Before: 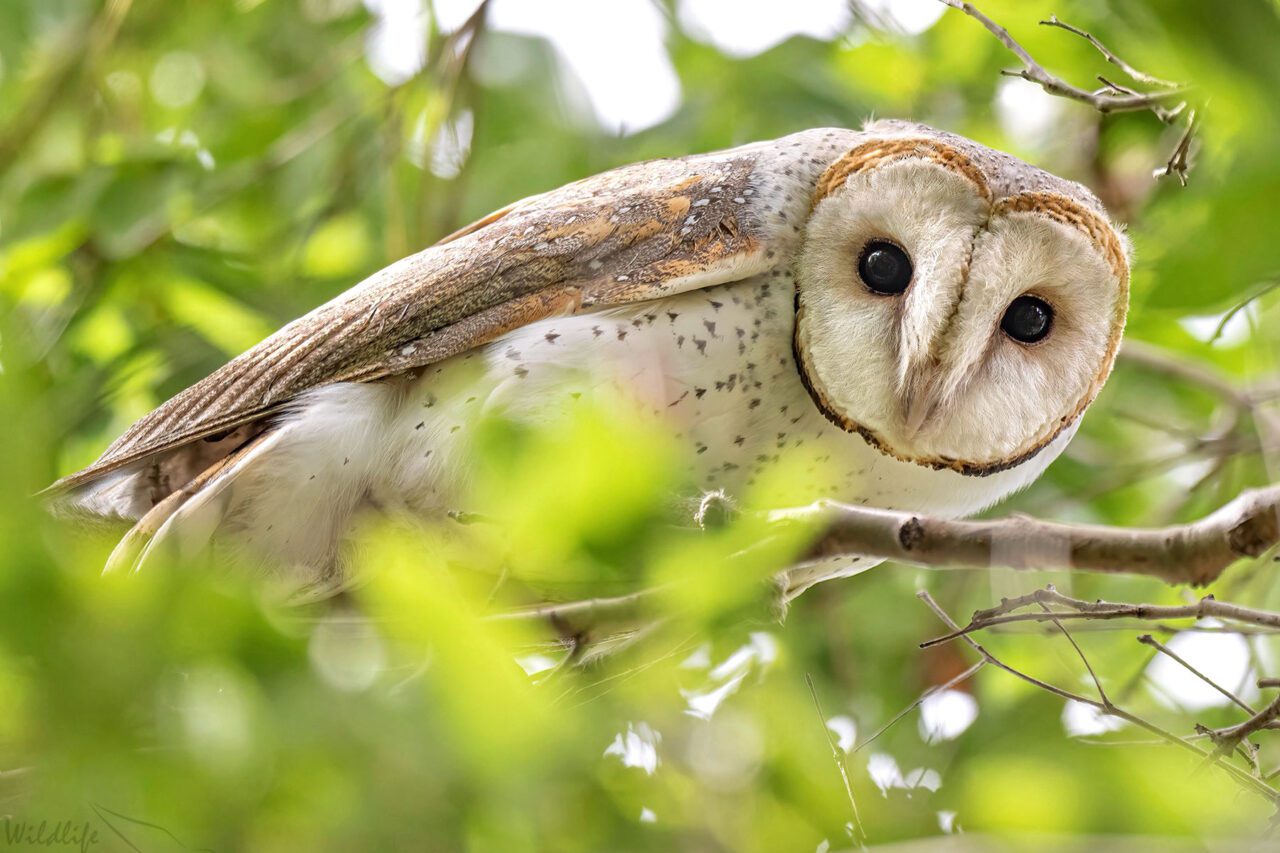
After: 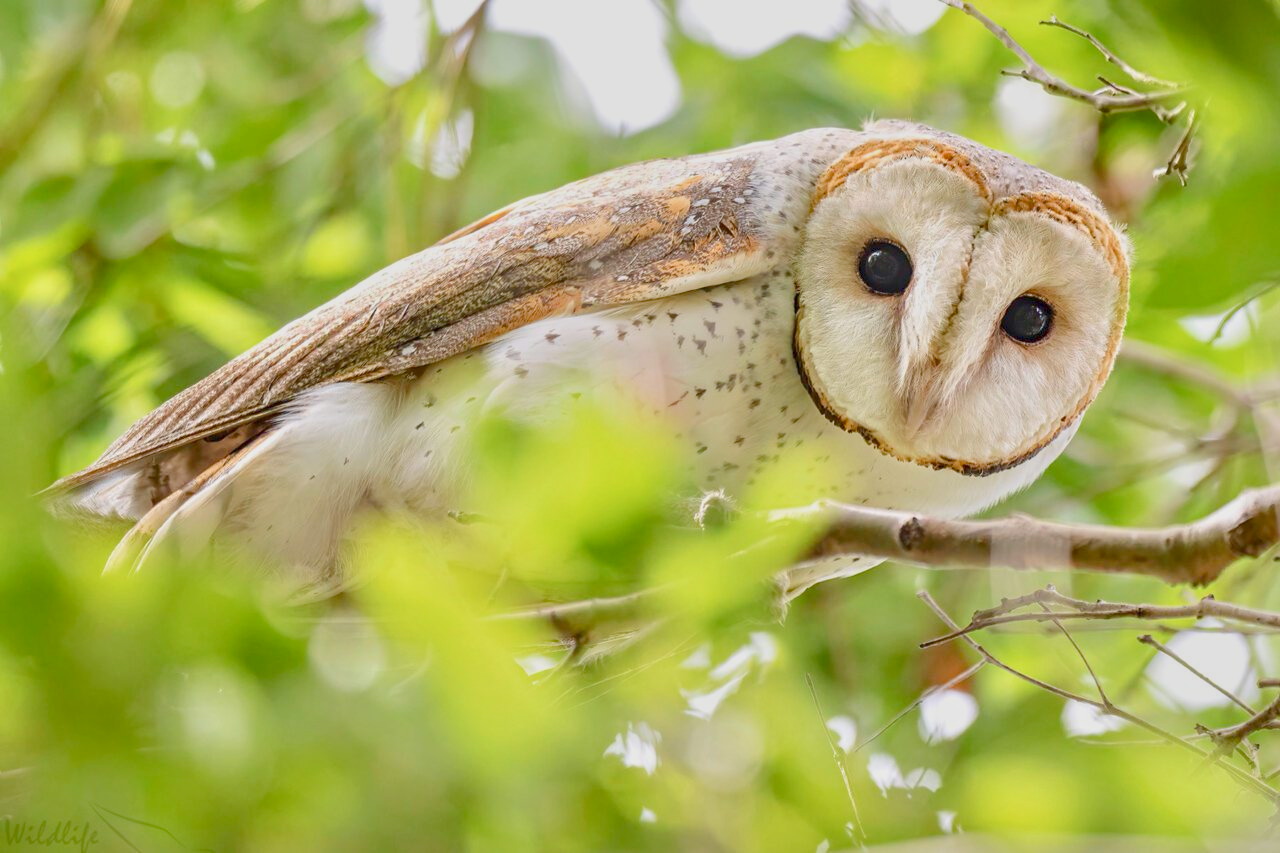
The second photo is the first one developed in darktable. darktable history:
tone equalizer: -8 EV 0.001 EV, -7 EV -0.002 EV, -6 EV 0.005 EV, -5 EV -0.06 EV, -4 EV -0.092 EV, -3 EV -0.183 EV, -2 EV 0.227 EV, -1 EV 0.715 EV, +0 EV 0.471 EV
color balance rgb: perceptual saturation grading › global saturation 15.727%, perceptual saturation grading › highlights -19.176%, perceptual saturation grading › shadows 19.364%, perceptual brilliance grading › global brilliance 2.598%, perceptual brilliance grading › highlights -2.677%, perceptual brilliance grading › shadows 2.525%, contrast -29.726%
